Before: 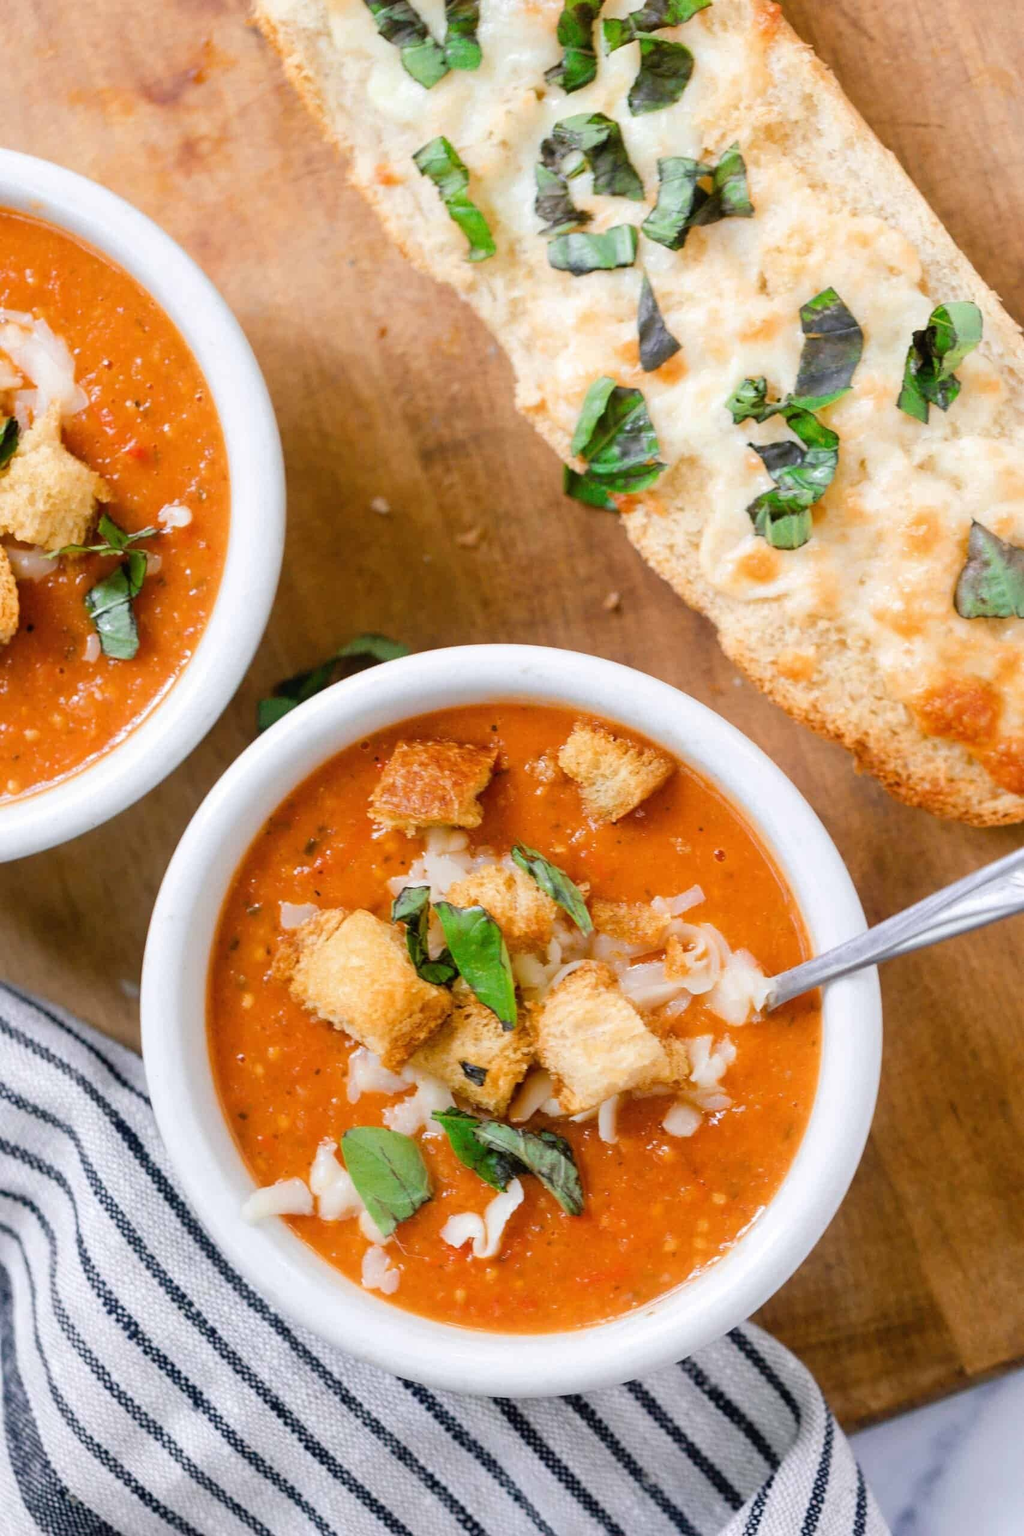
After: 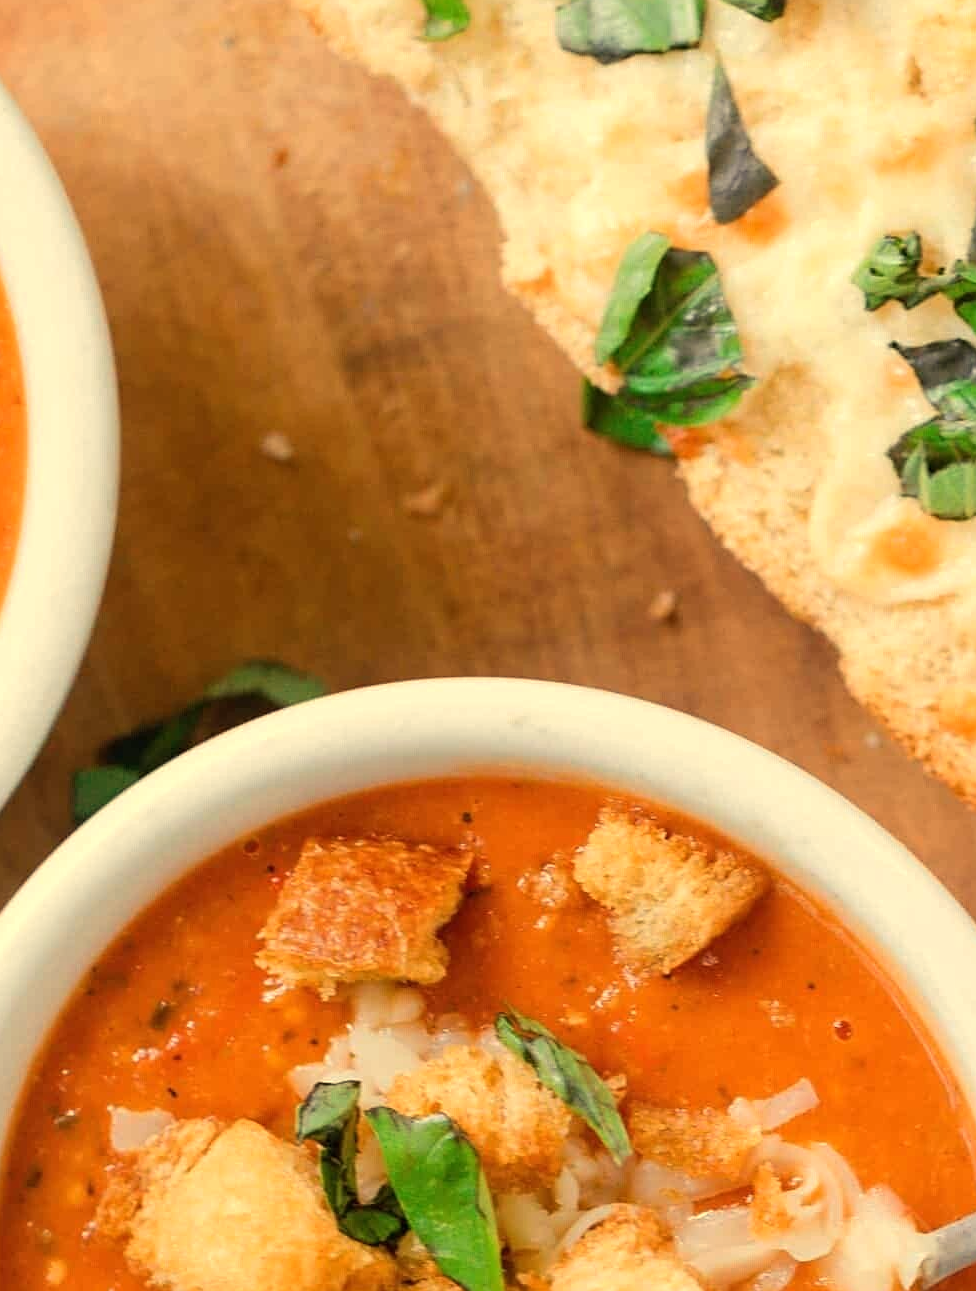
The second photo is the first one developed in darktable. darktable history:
sharpen: amount 0.2
crop: left 20.932%, top 15.471%, right 21.848%, bottom 34.081%
white balance: red 1.08, blue 0.791
